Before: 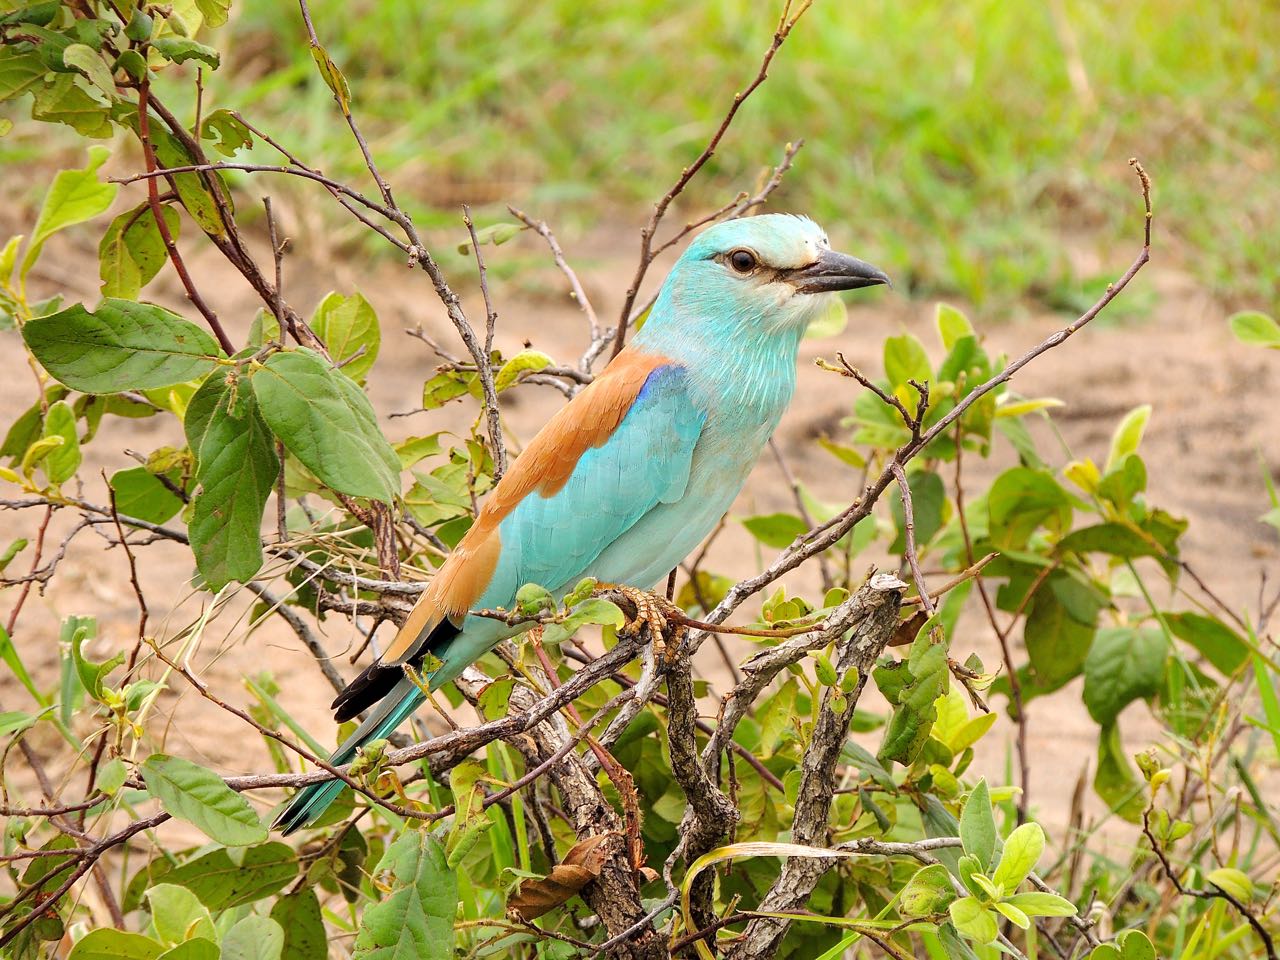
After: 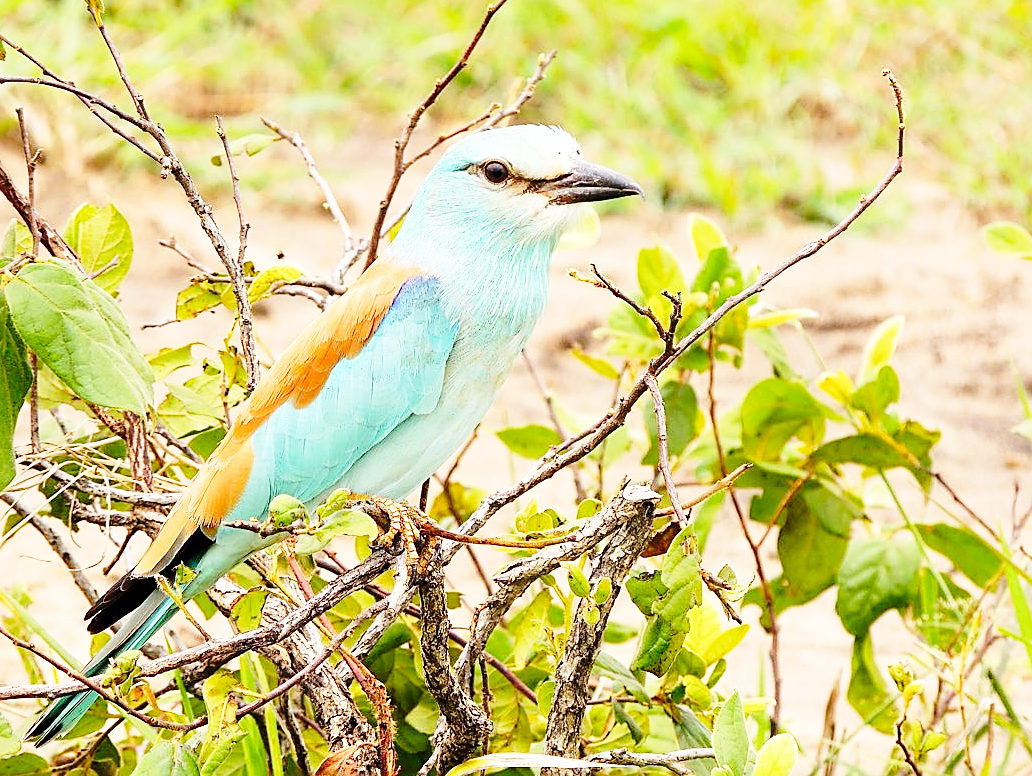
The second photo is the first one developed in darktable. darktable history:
exposure: compensate highlight preservation false
crop: left 19.31%, top 9.356%, right 0%, bottom 9.779%
base curve: curves: ch0 [(0, 0) (0.028, 0.03) (0.105, 0.232) (0.387, 0.748) (0.754, 0.968) (1, 1)], preserve colors none
sharpen: on, module defaults
